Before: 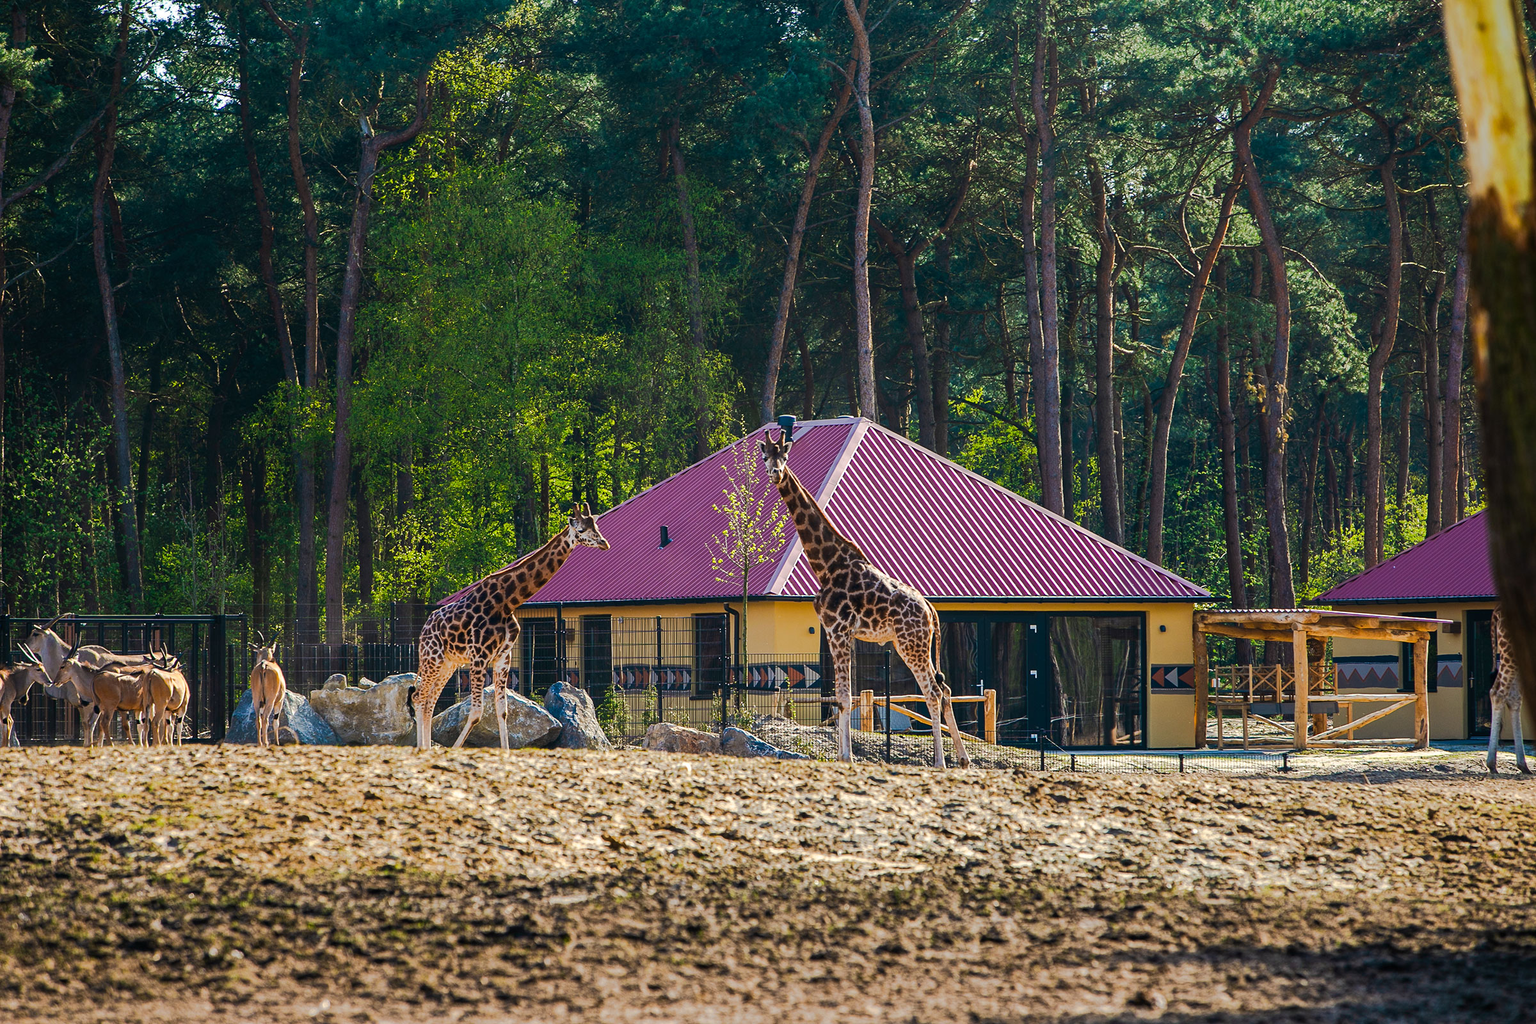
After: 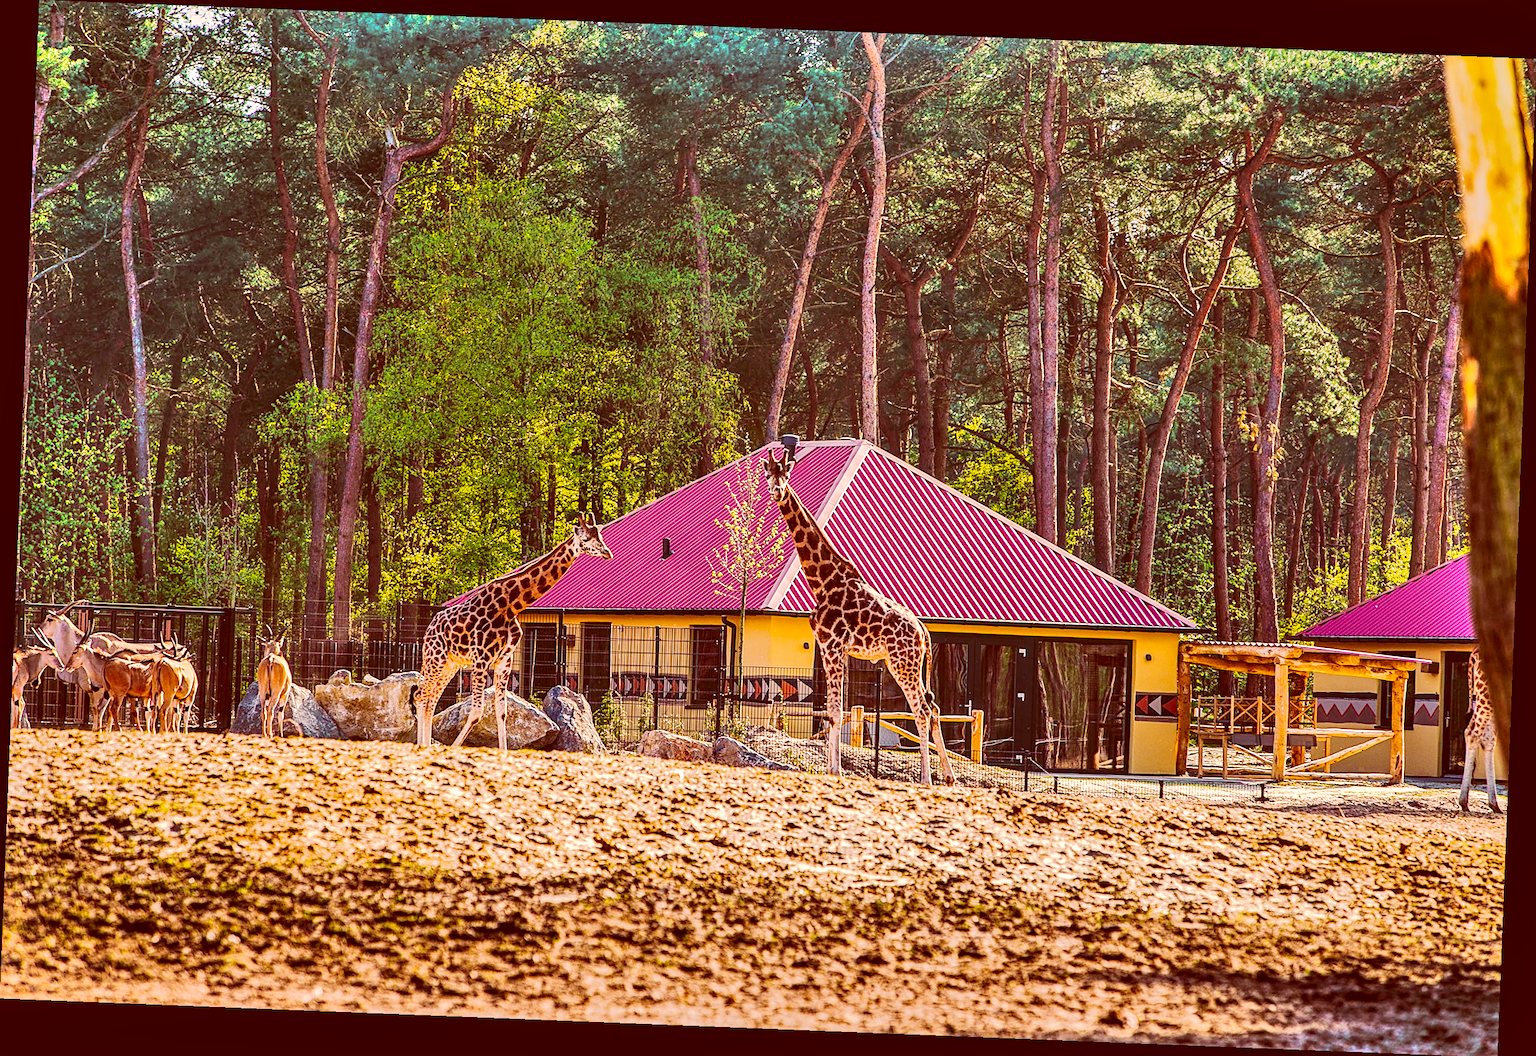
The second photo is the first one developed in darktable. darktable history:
crop and rotate: angle -2.26°
color correction: highlights a* 9.24, highlights b* 8.96, shadows a* 39.27, shadows b* 39.99, saturation 0.792
exposure: black level correction 0, exposure 0.699 EV, compensate highlight preservation false
sharpen: radius 2.498, amount 0.335
color balance rgb: shadows lift › chroma 1.595%, shadows lift › hue 259.5°, perceptual saturation grading › global saturation 30.94%
shadows and highlights: shadows 74.34, highlights -26.43, soften with gaussian
tone curve: curves: ch0 [(0, 0.018) (0.036, 0.038) (0.15, 0.131) (0.27, 0.247) (0.503, 0.556) (0.763, 0.785) (1, 0.919)]; ch1 [(0, 0) (0.203, 0.158) (0.333, 0.283) (0.451, 0.417) (0.502, 0.5) (0.519, 0.522) (0.562, 0.588) (0.603, 0.664) (0.722, 0.813) (1, 1)]; ch2 [(0, 0) (0.29, 0.295) (0.404, 0.436) (0.497, 0.499) (0.521, 0.523) (0.561, 0.605) (0.639, 0.664) (0.712, 0.764) (1, 1)], preserve colors none
local contrast: on, module defaults
